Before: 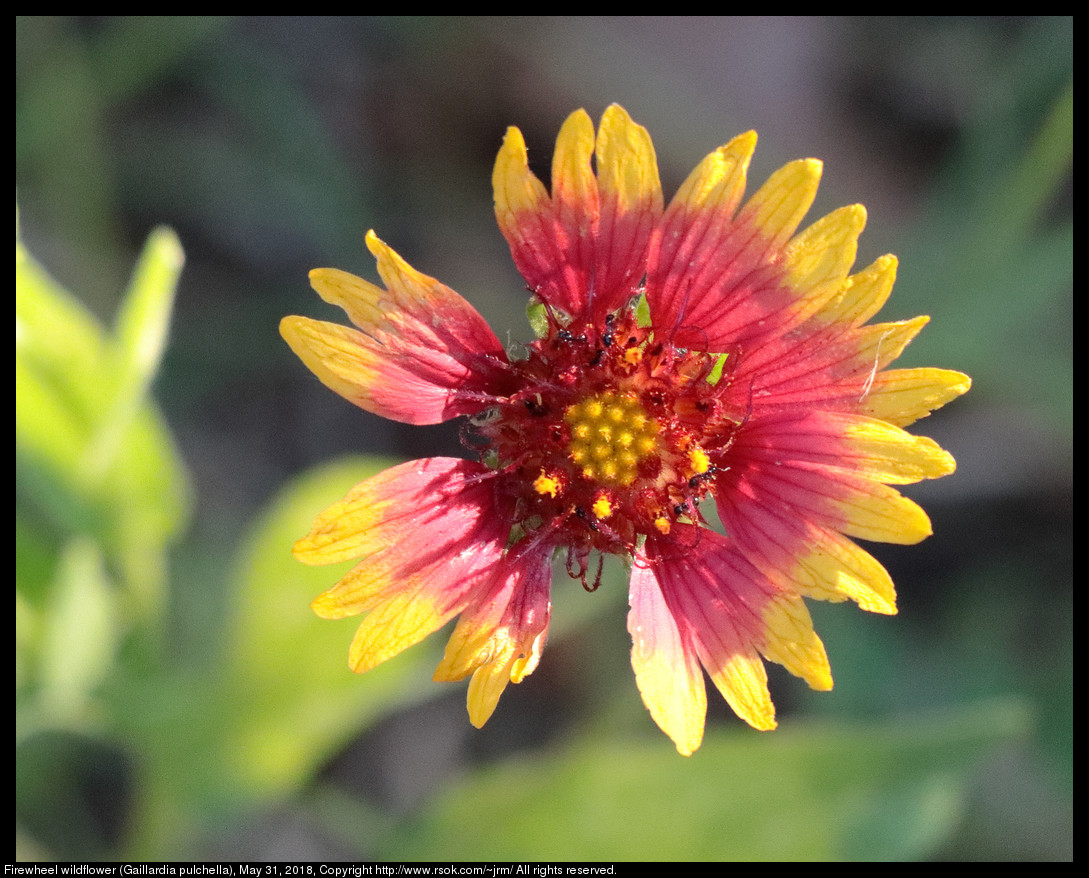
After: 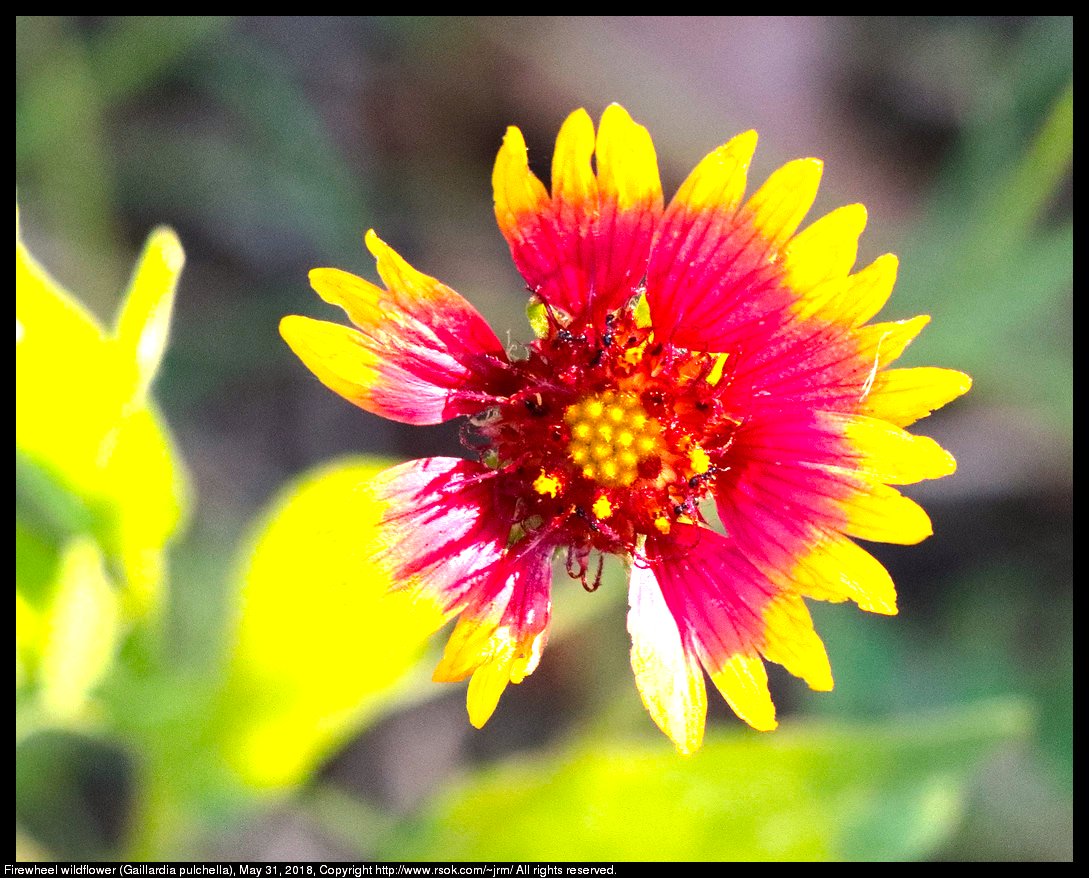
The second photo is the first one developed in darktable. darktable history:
color balance rgb: perceptual saturation grading › global saturation 25.196%, perceptual brilliance grading › highlights 9.593%, perceptual brilliance grading › mid-tones 4.615%, global vibrance 24.978%, contrast 9.972%
exposure: exposure 0.697 EV, compensate highlight preservation false
color correction: highlights a* 6.85, highlights b* 3.91
